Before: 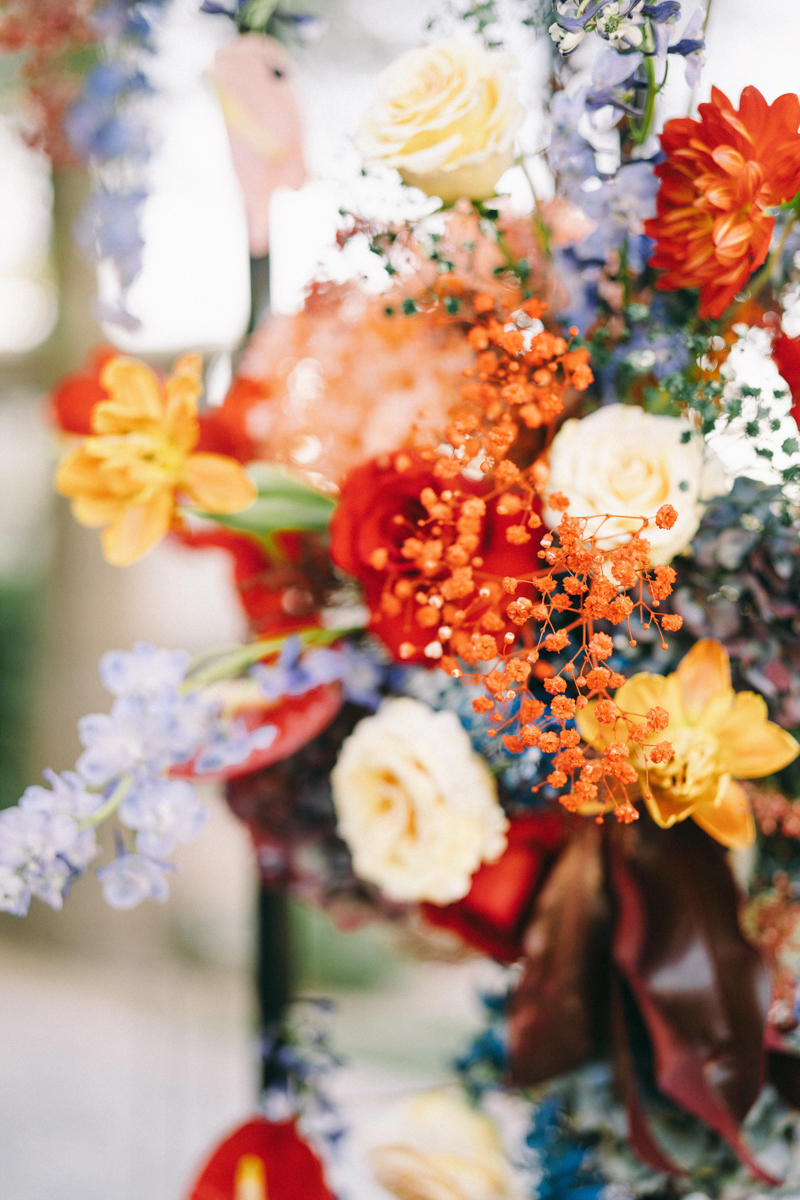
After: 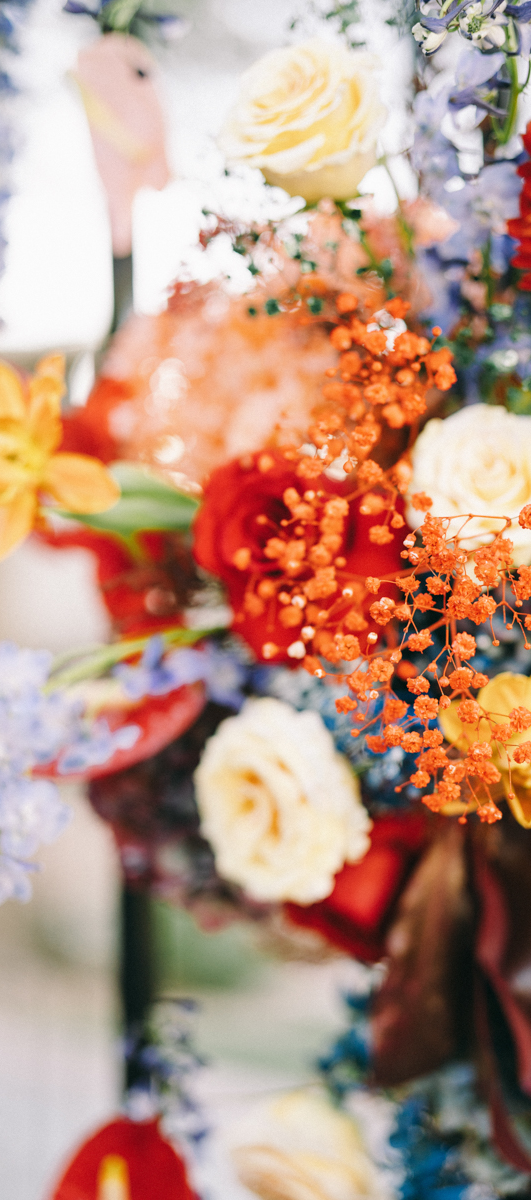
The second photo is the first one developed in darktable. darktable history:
crop: left 17.138%, right 16.457%
